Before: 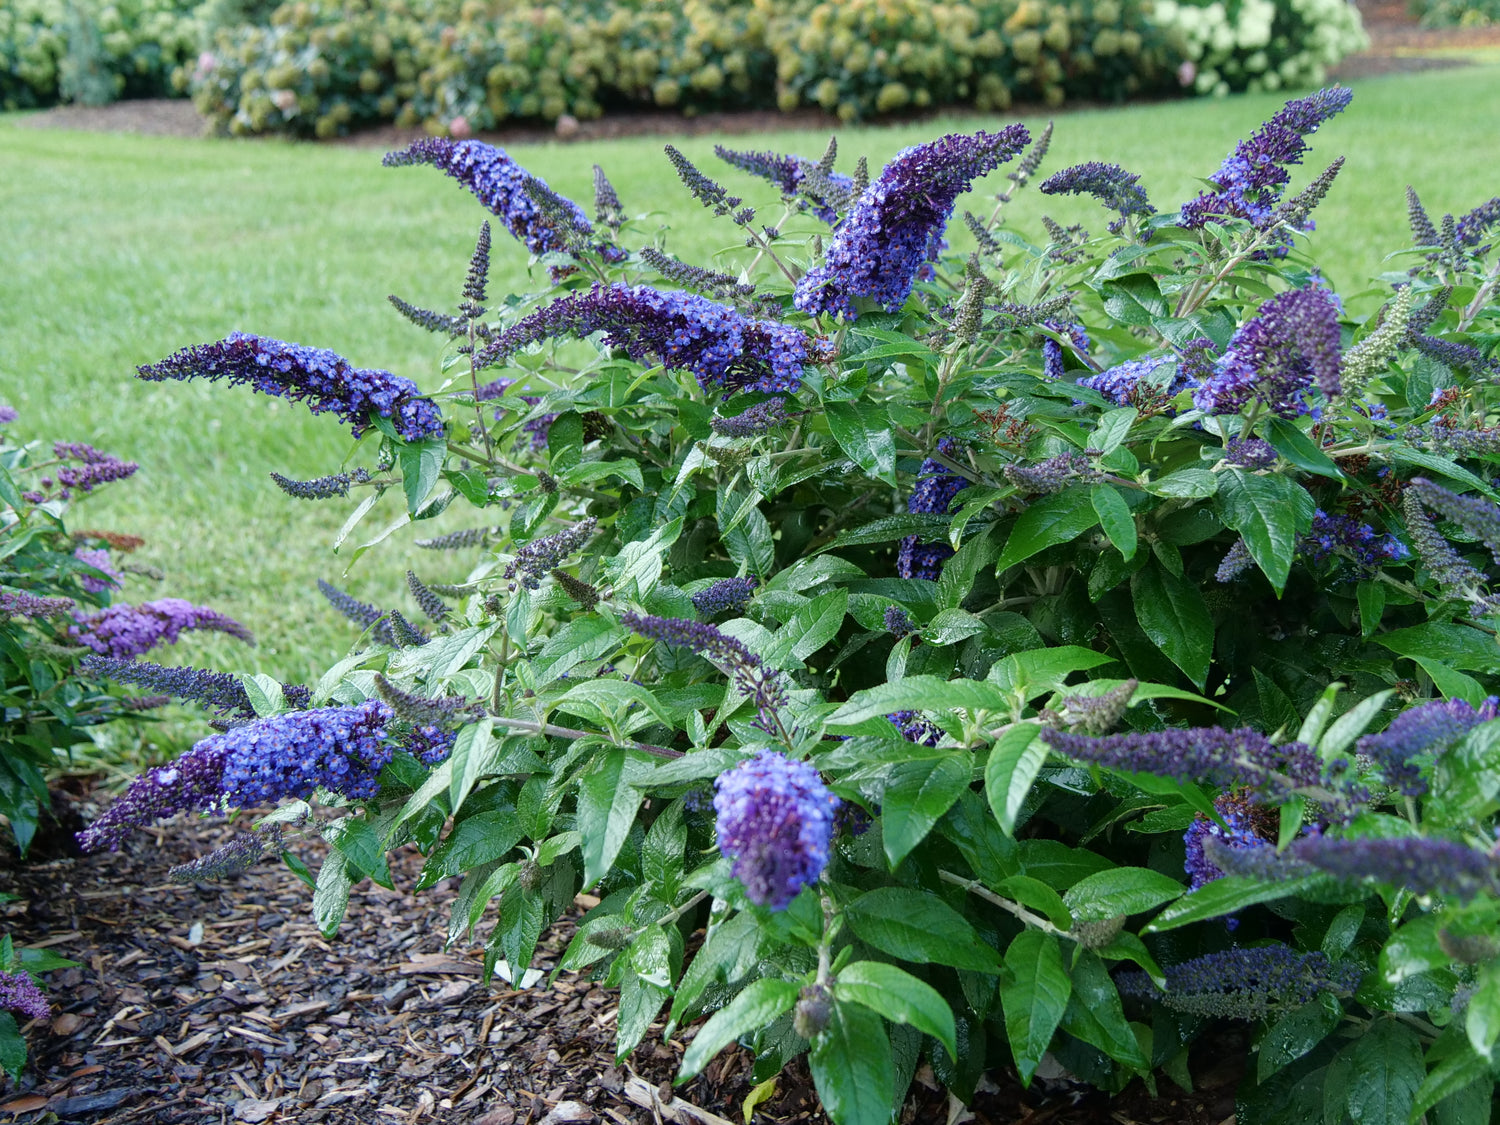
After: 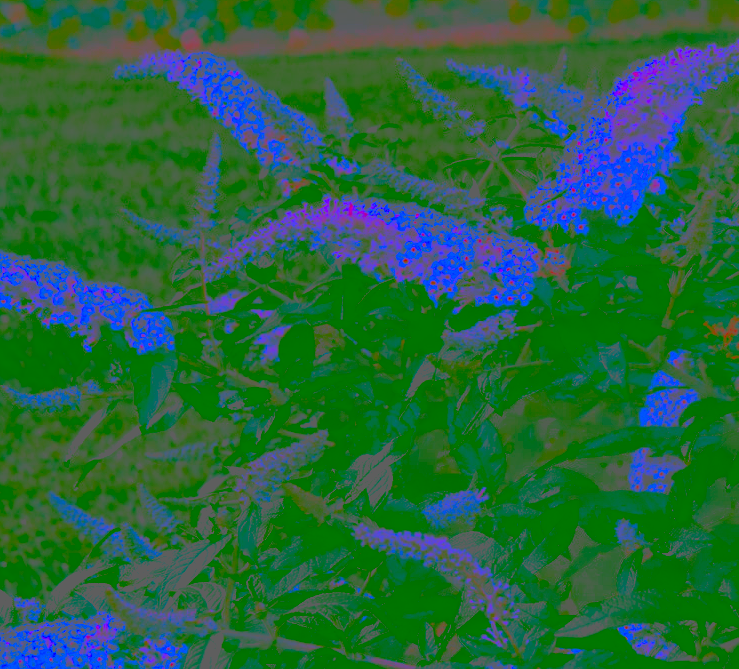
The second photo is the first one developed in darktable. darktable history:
exposure: black level correction 0, exposure 1.482 EV, compensate highlight preservation false
crop: left 17.934%, top 7.802%, right 32.772%, bottom 32.705%
contrast brightness saturation: contrast -0.988, brightness -0.174, saturation 0.744
filmic rgb: black relative exposure -5.82 EV, white relative exposure 3.4 EV, hardness 3.68
